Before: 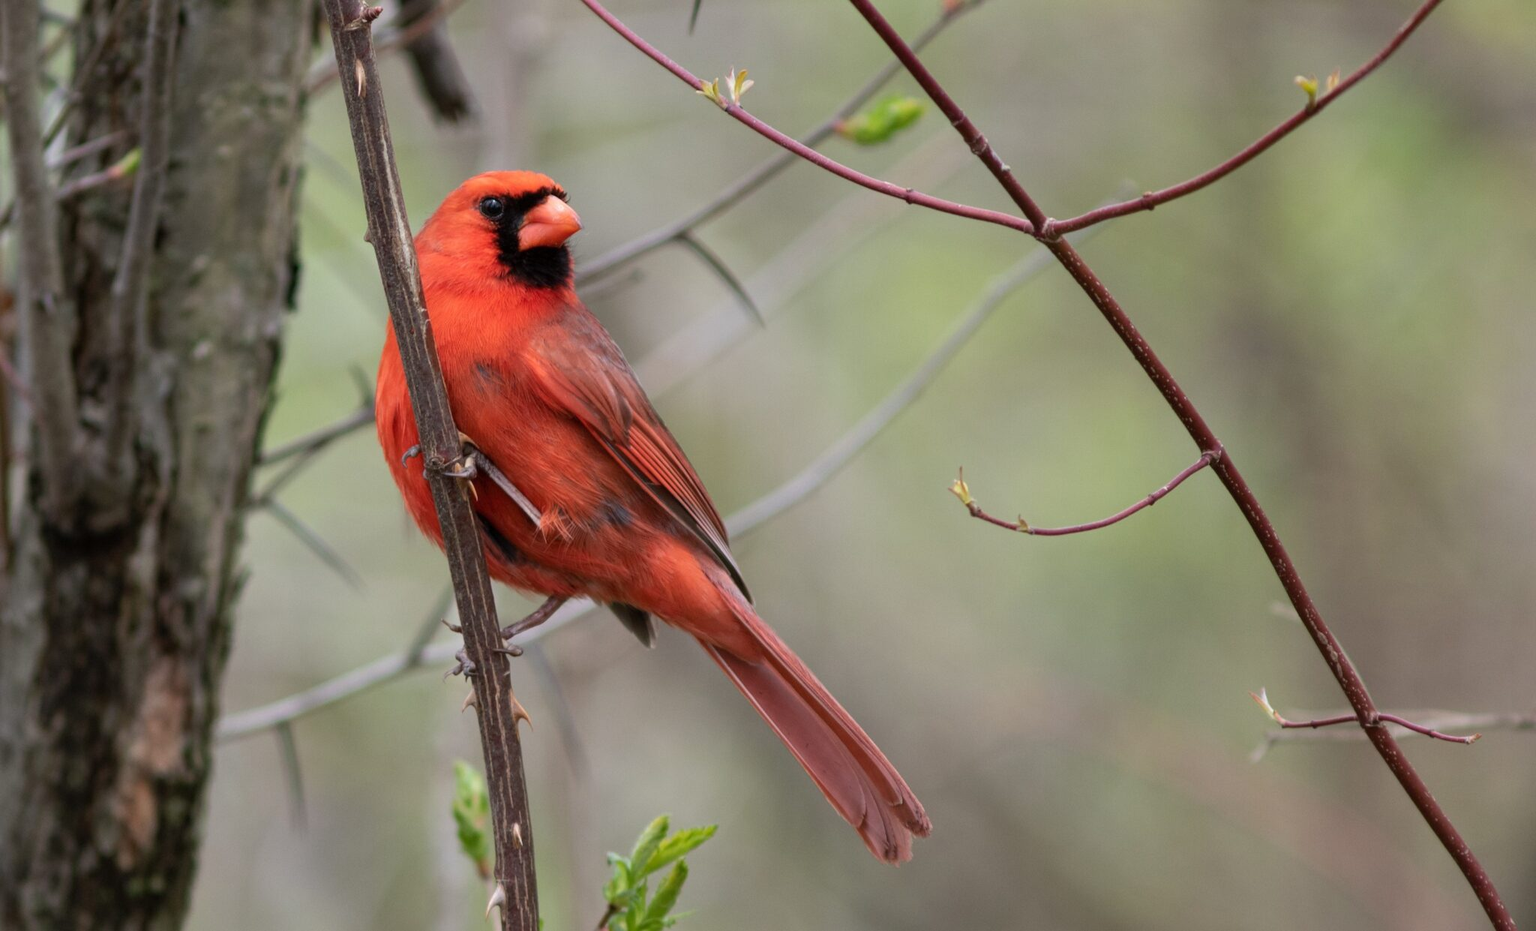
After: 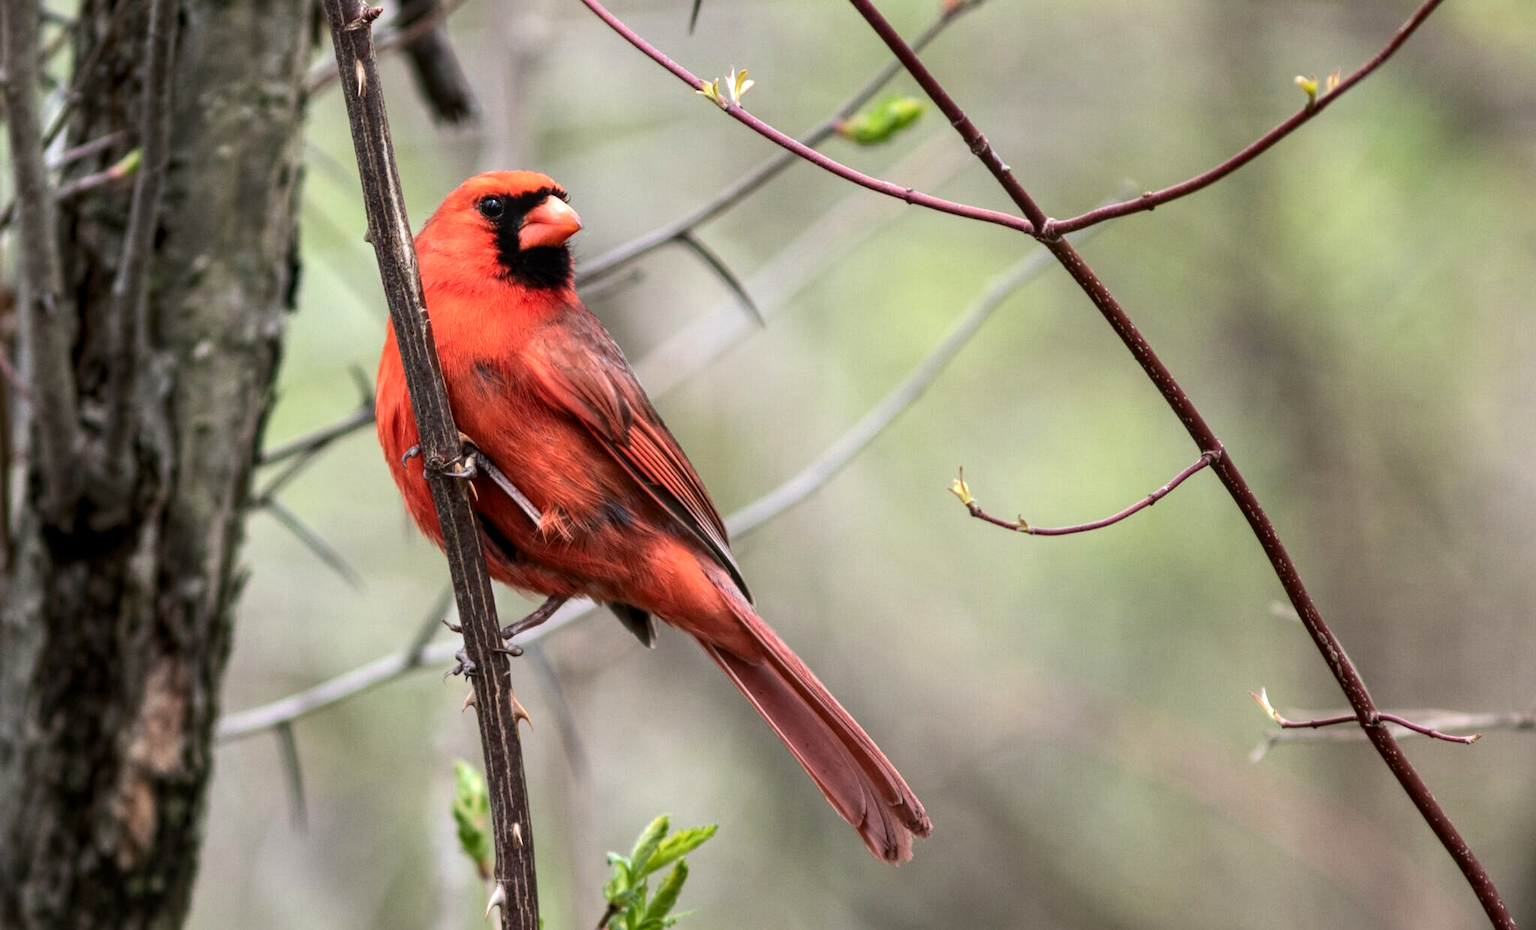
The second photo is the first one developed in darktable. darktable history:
tone equalizer: -8 EV -0.75 EV, -7 EV -0.7 EV, -6 EV -0.6 EV, -5 EV -0.4 EV, -3 EV 0.4 EV, -2 EV 0.6 EV, -1 EV 0.7 EV, +0 EV 0.75 EV, edges refinement/feathering 500, mask exposure compensation -1.57 EV, preserve details no
local contrast: on, module defaults
